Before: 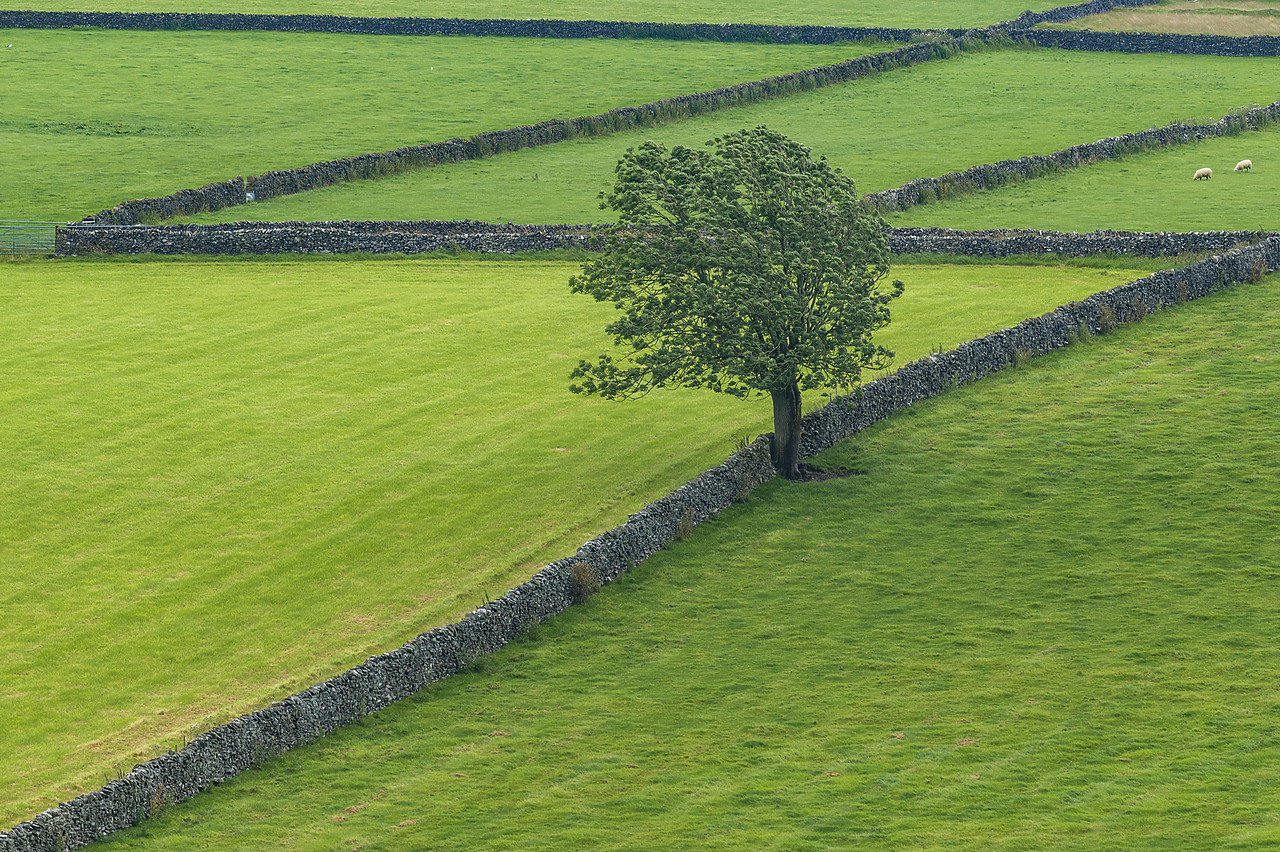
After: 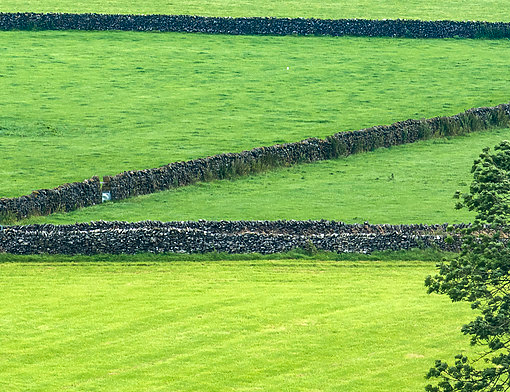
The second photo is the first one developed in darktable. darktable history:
crop and rotate: left 11.291%, top 0.098%, right 48.807%, bottom 53.872%
tone equalizer: -8 EV -0.787 EV, -7 EV -0.696 EV, -6 EV -0.636 EV, -5 EV -0.361 EV, -3 EV 0.404 EV, -2 EV 0.6 EV, -1 EV 0.685 EV, +0 EV 0.743 EV, edges refinement/feathering 500, mask exposure compensation -1.57 EV, preserve details no
